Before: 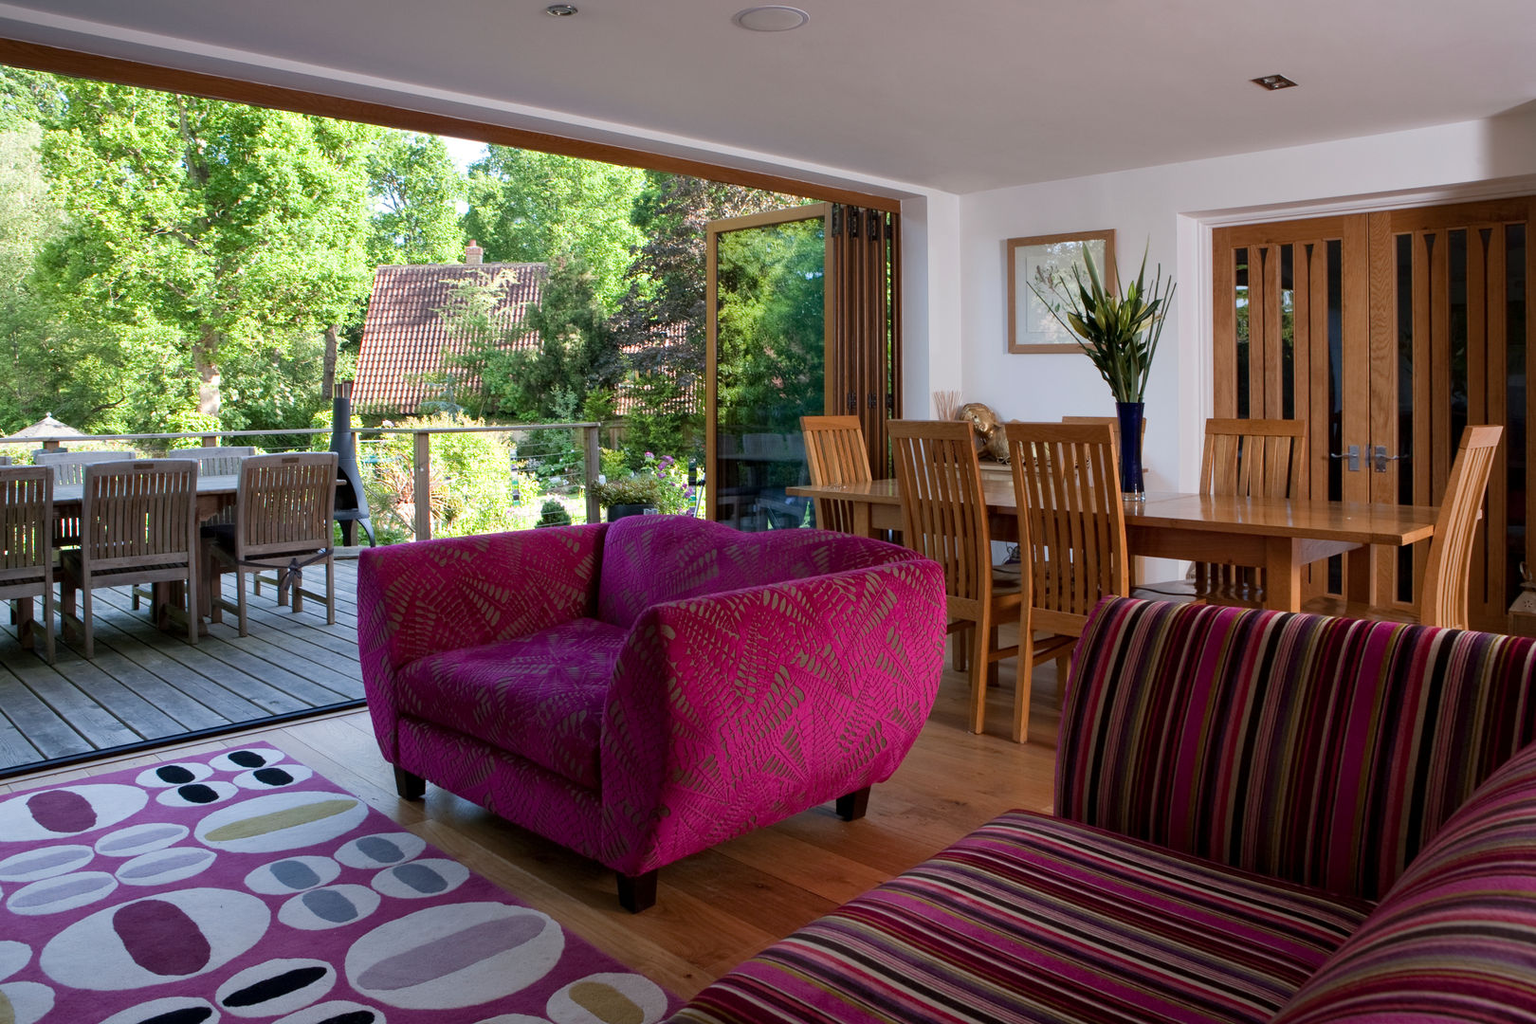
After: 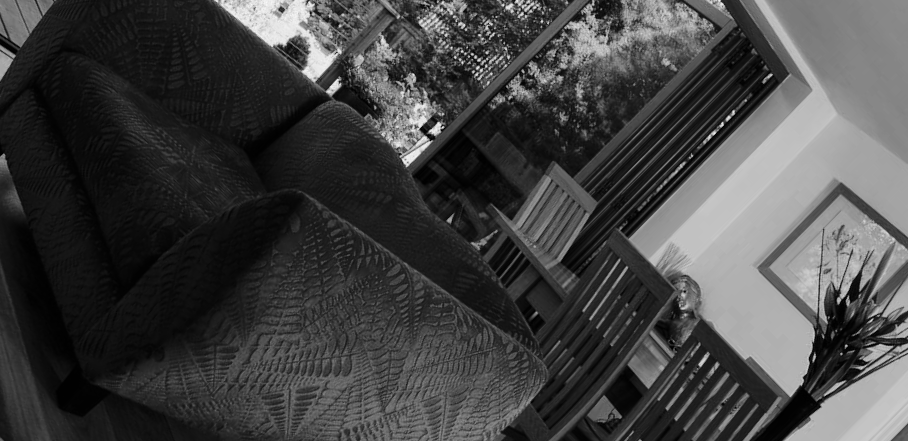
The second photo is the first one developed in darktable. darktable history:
crop and rotate: angle -44.91°, top 16.03%, right 0.908%, bottom 11.732%
exposure: black level correction 0, exposure -0.695 EV, compensate highlight preservation false
base curve: curves: ch0 [(0, 0) (0.036, 0.025) (0.121, 0.166) (0.206, 0.329) (0.605, 0.79) (1, 1)]
color zones: curves: ch0 [(0.002, 0.593) (0.143, 0.417) (0.285, 0.541) (0.455, 0.289) (0.608, 0.327) (0.727, 0.283) (0.869, 0.571) (1, 0.603)]; ch1 [(0, 0) (0.143, 0) (0.286, 0) (0.429, 0) (0.571, 0) (0.714, 0) (0.857, 0)]
